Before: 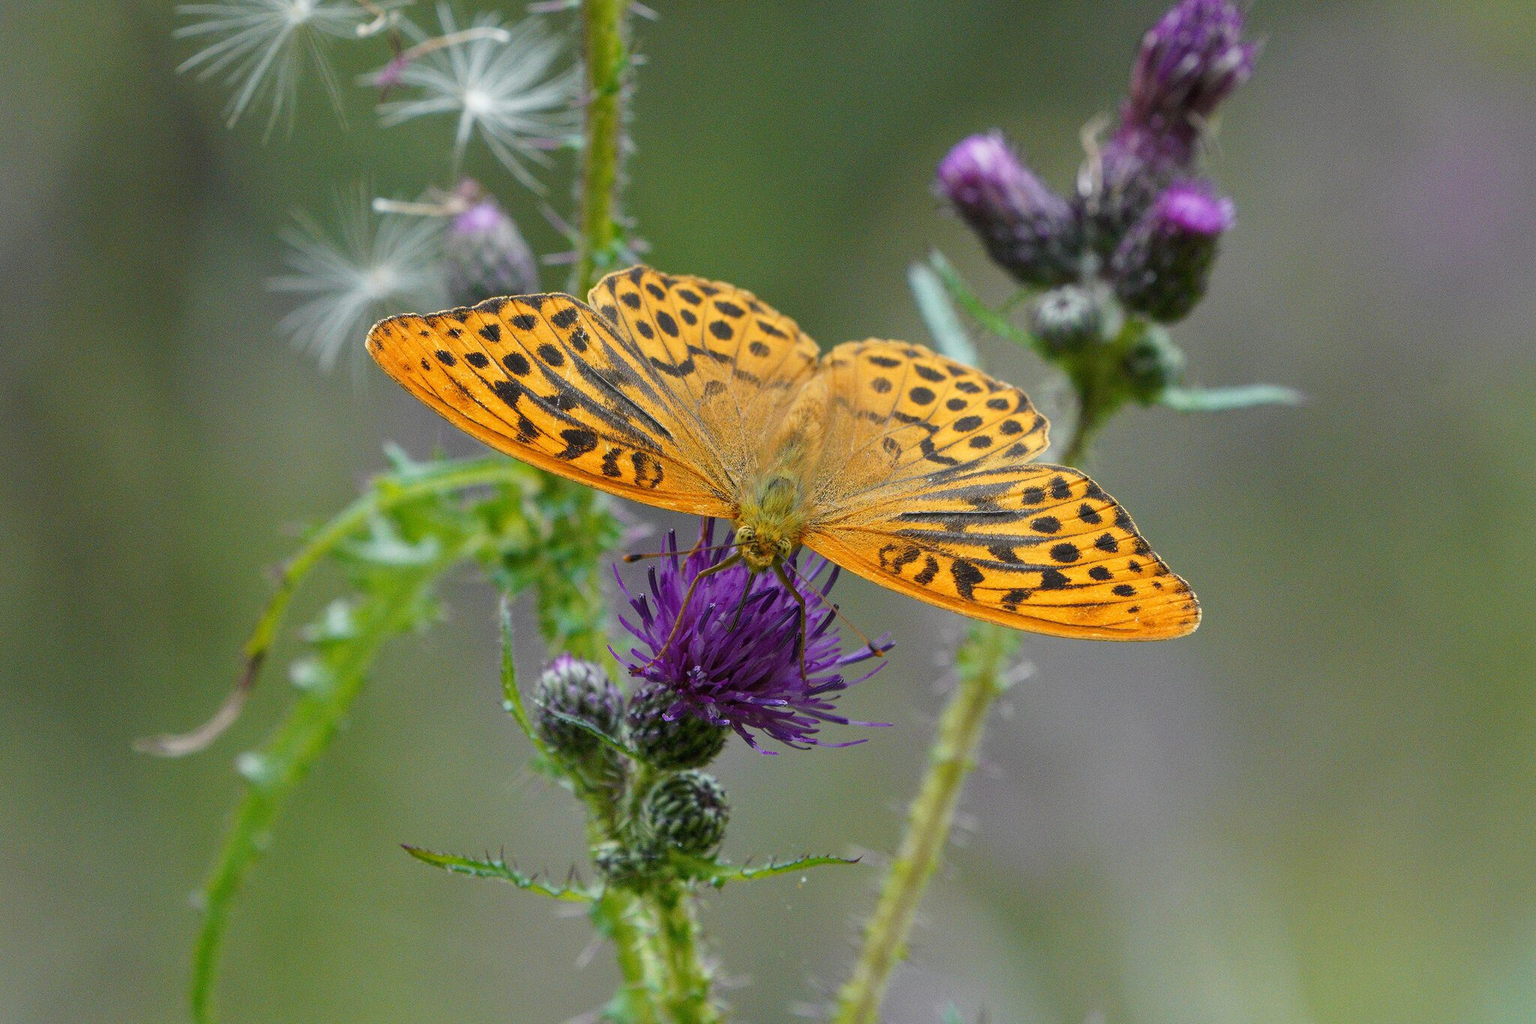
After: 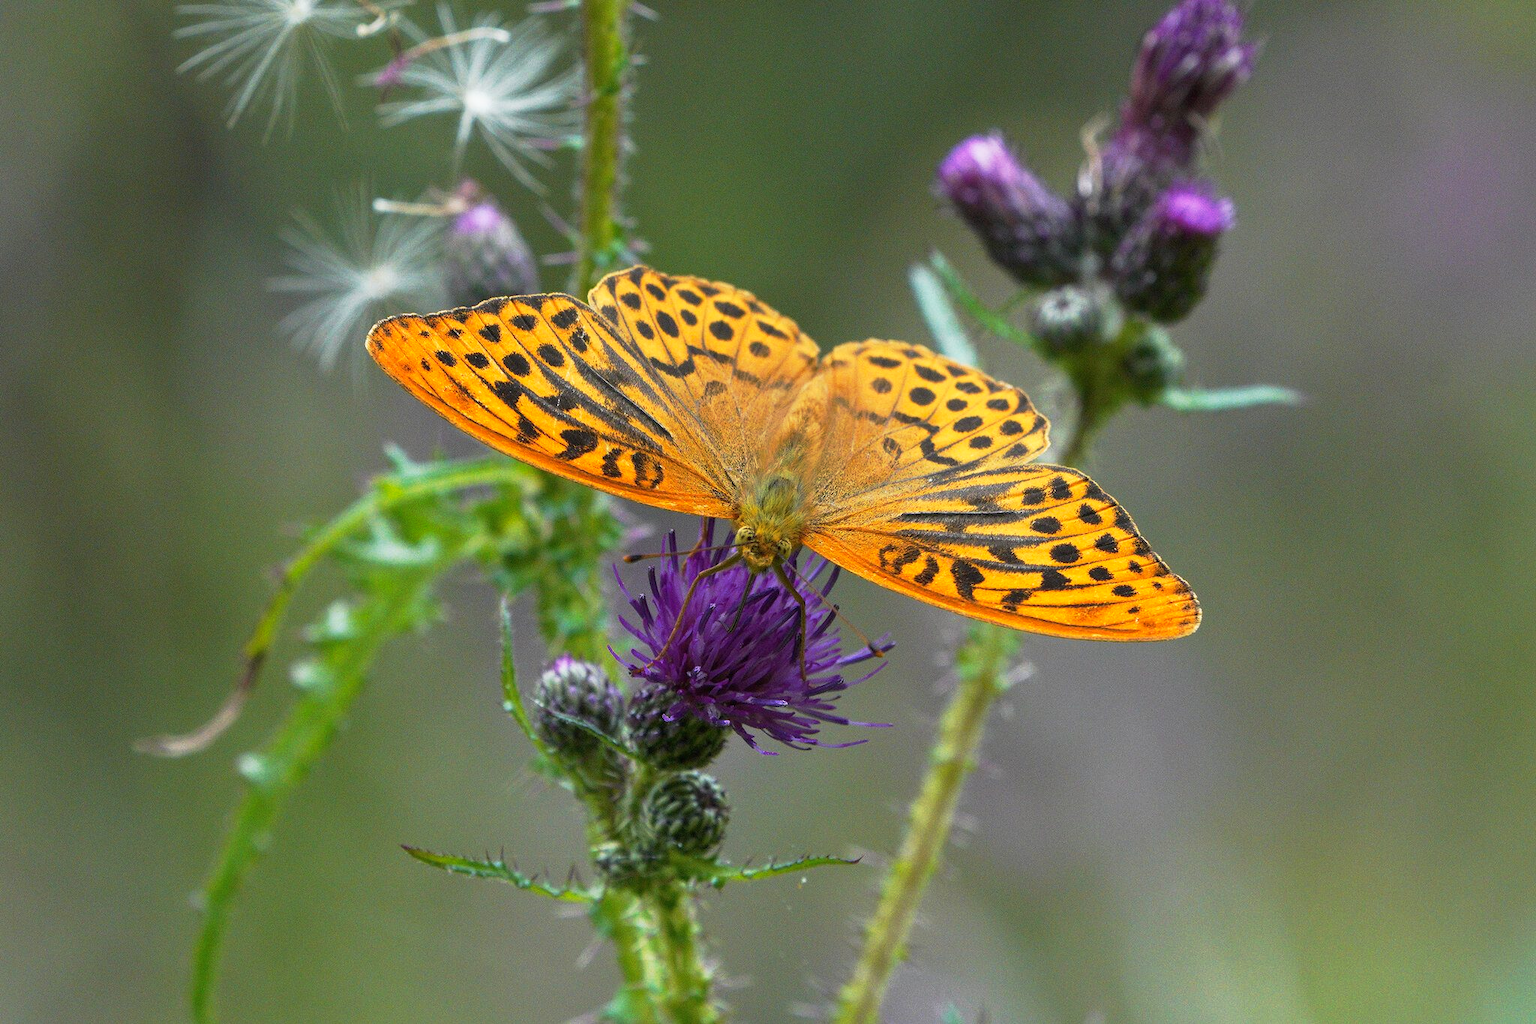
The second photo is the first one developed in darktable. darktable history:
base curve: curves: ch0 [(0, 0) (0.257, 0.25) (0.482, 0.586) (0.757, 0.871) (1, 1)], exposure shift 0.01, preserve colors none
